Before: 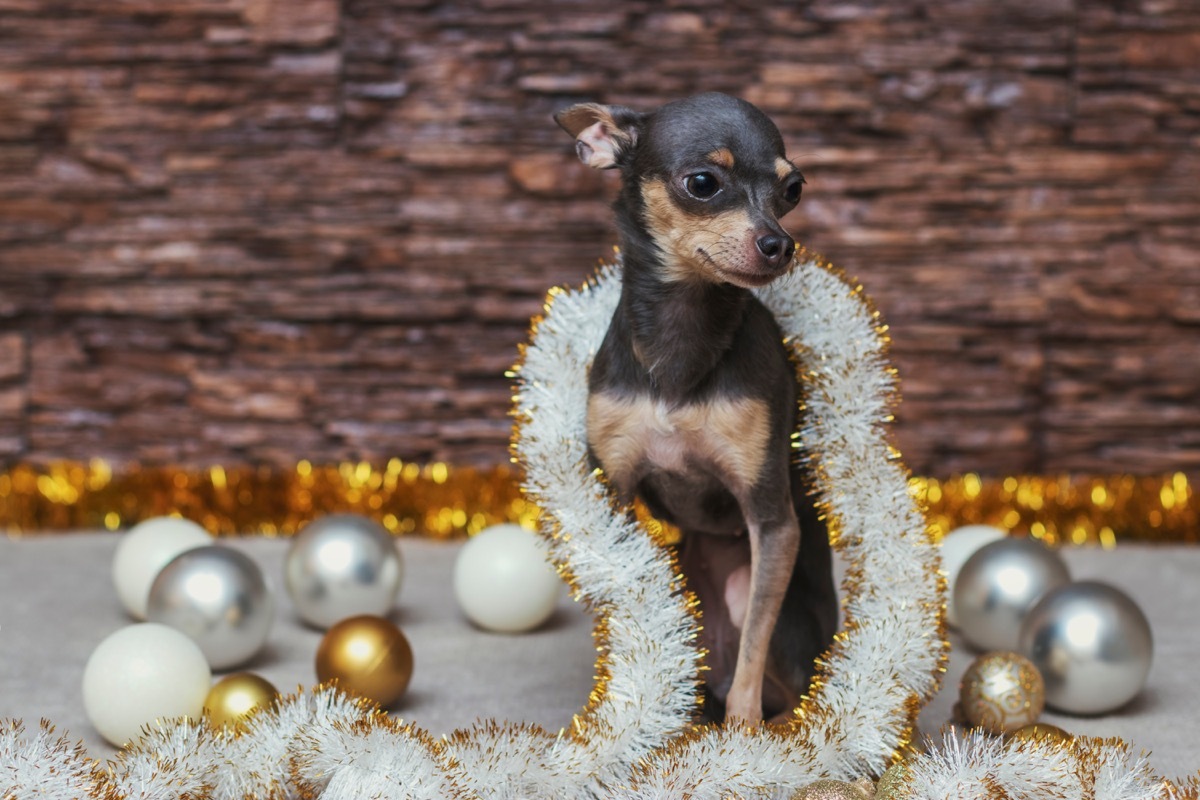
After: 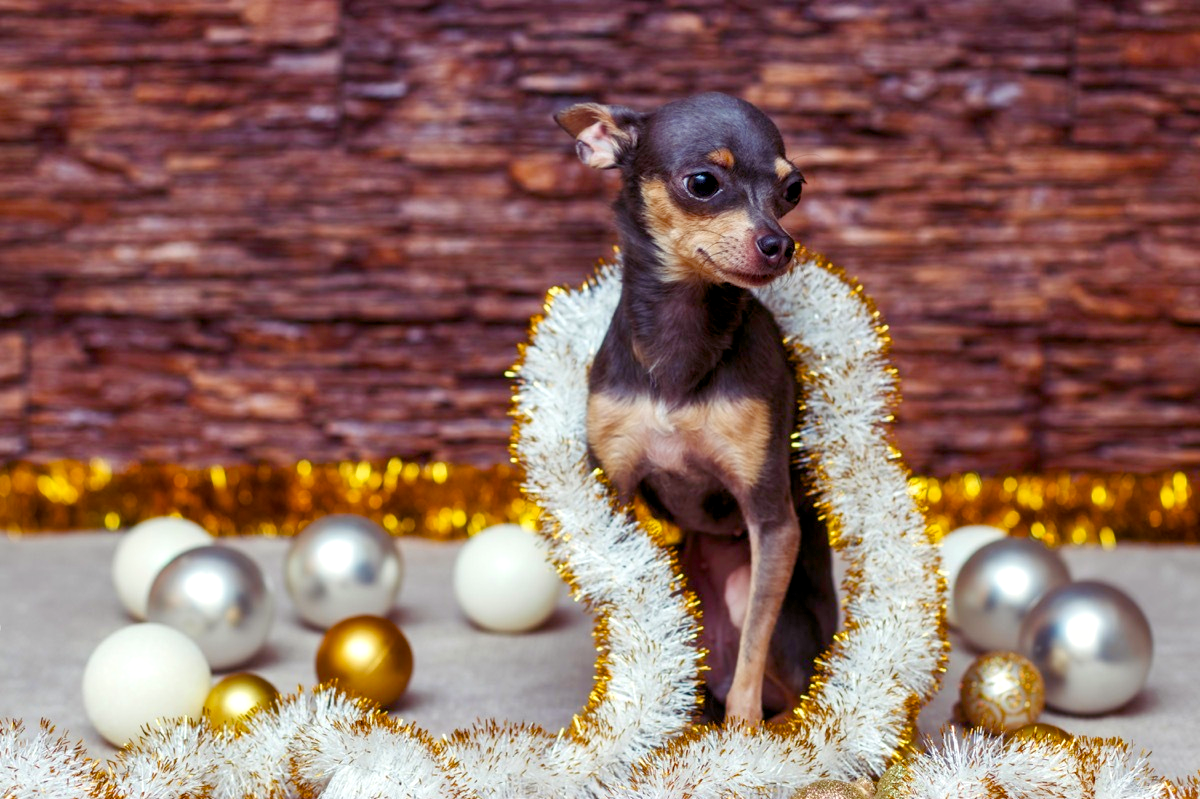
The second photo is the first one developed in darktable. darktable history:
tone equalizer: mask exposure compensation -0.491 EV
color balance rgb: shadows lift › luminance 0.274%, shadows lift › chroma 6.778%, shadows lift › hue 301.39°, highlights gain › luminance 14.605%, perceptual saturation grading › global saturation 35.006%, perceptual saturation grading › highlights -25.856%, perceptual saturation grading › shadows 49.707%
crop: bottom 0.063%
exposure: black level correction 0.007, exposure 0.158 EV, compensate highlight preservation false
